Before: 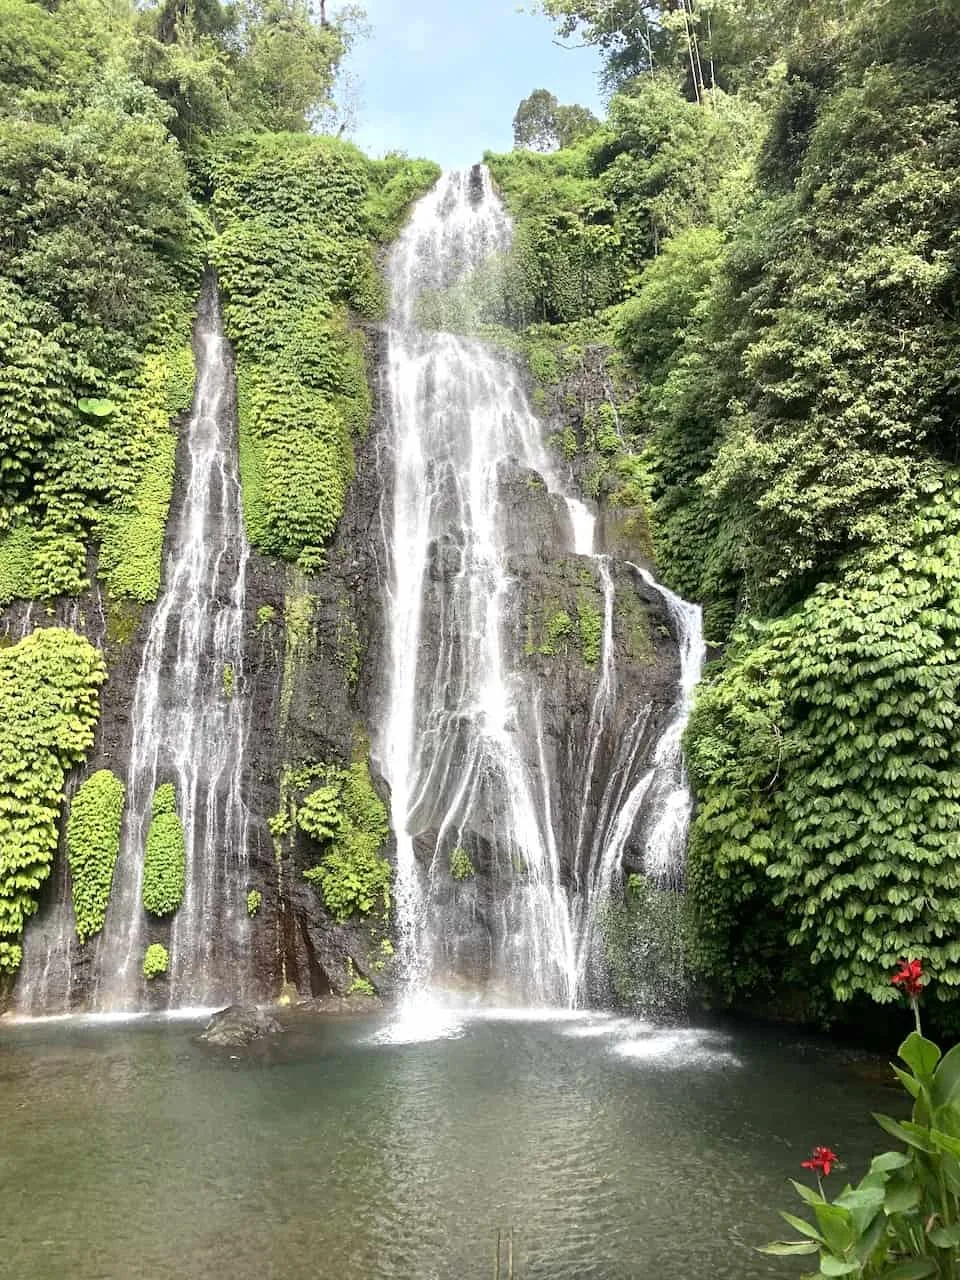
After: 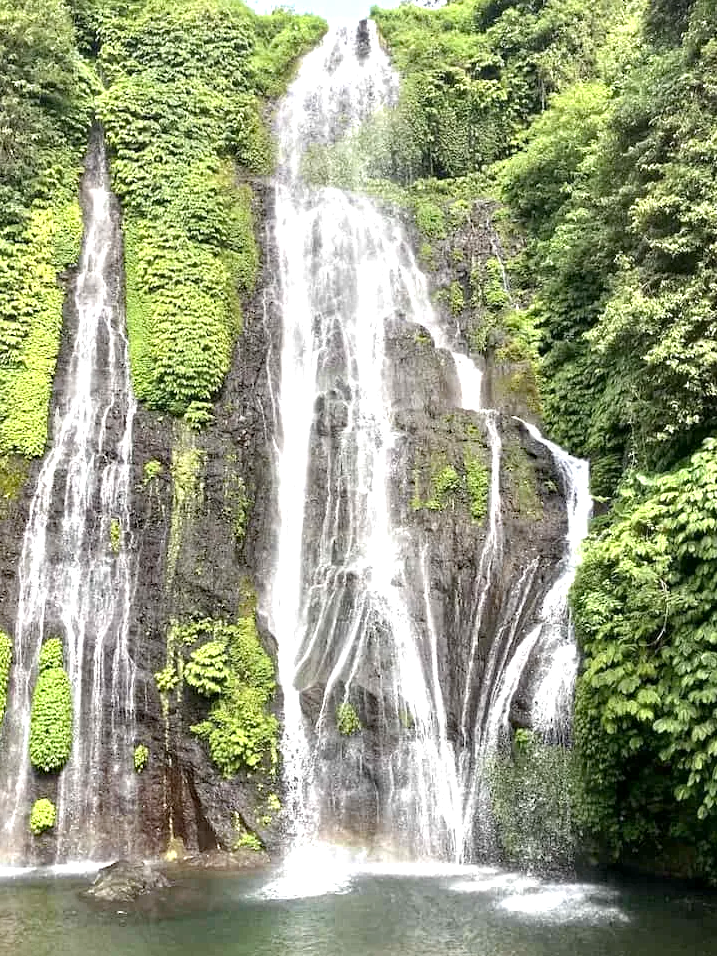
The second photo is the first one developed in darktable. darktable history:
crop and rotate: left 11.831%, top 11.346%, right 13.429%, bottom 13.899%
haze removal: strength 0.29, distance 0.25, compatibility mode true, adaptive false
exposure: black level correction 0.001, exposure 0.5 EV, compensate exposure bias true, compensate highlight preservation false
